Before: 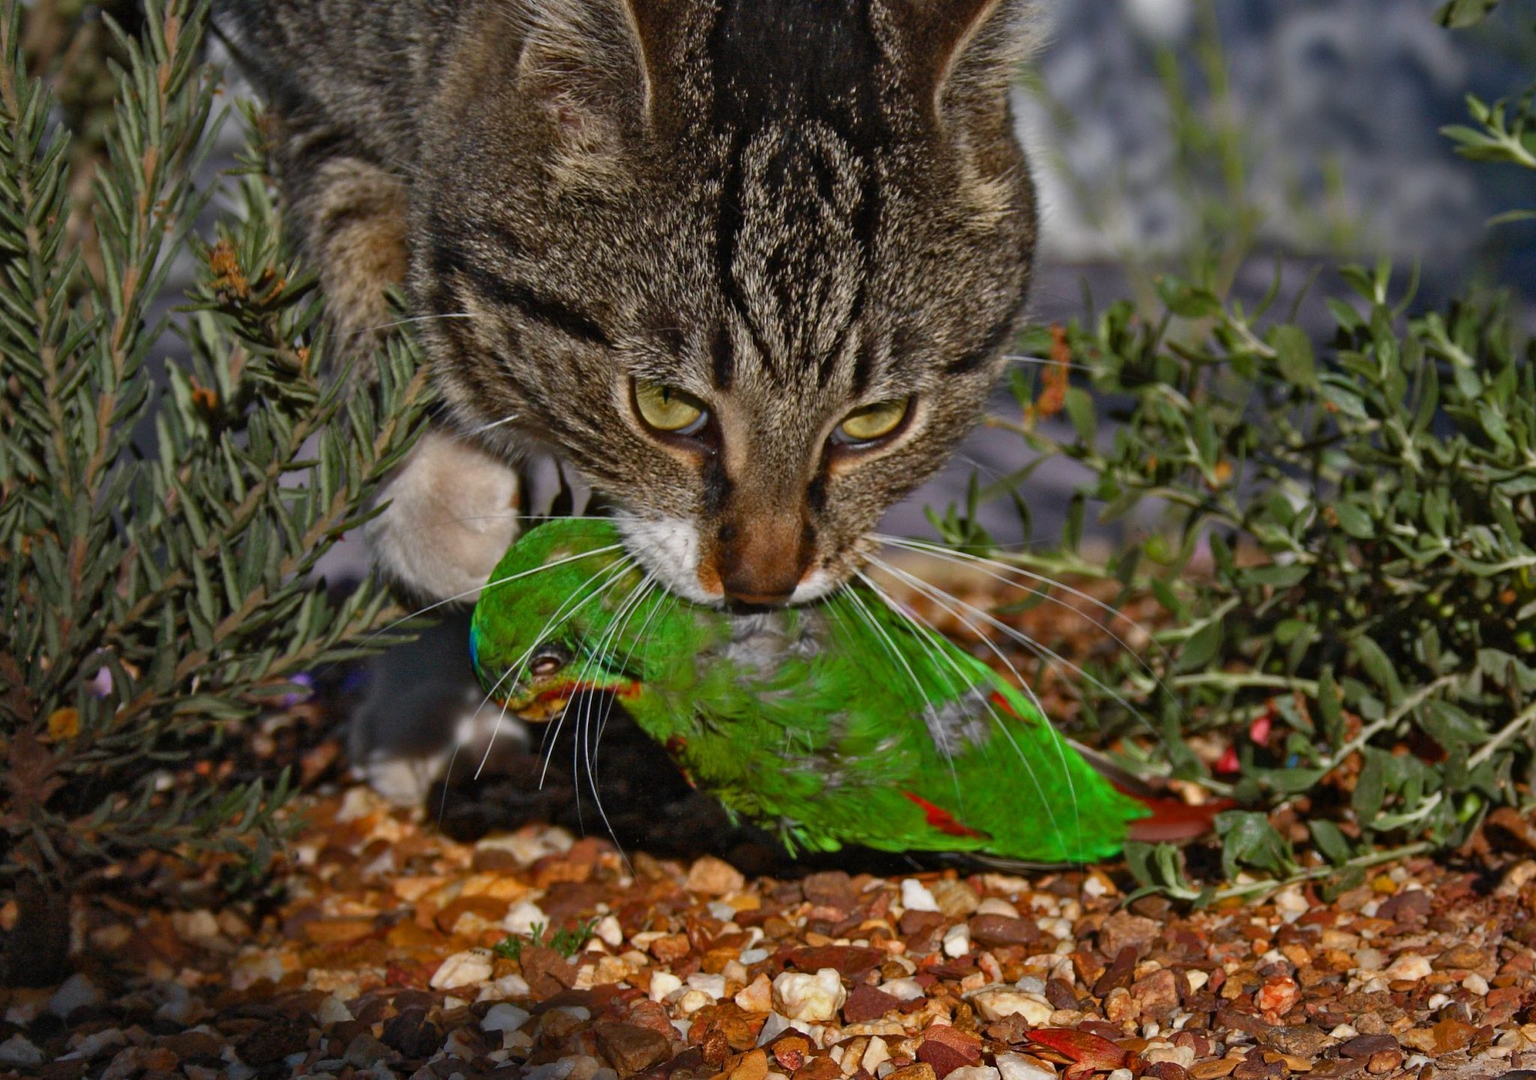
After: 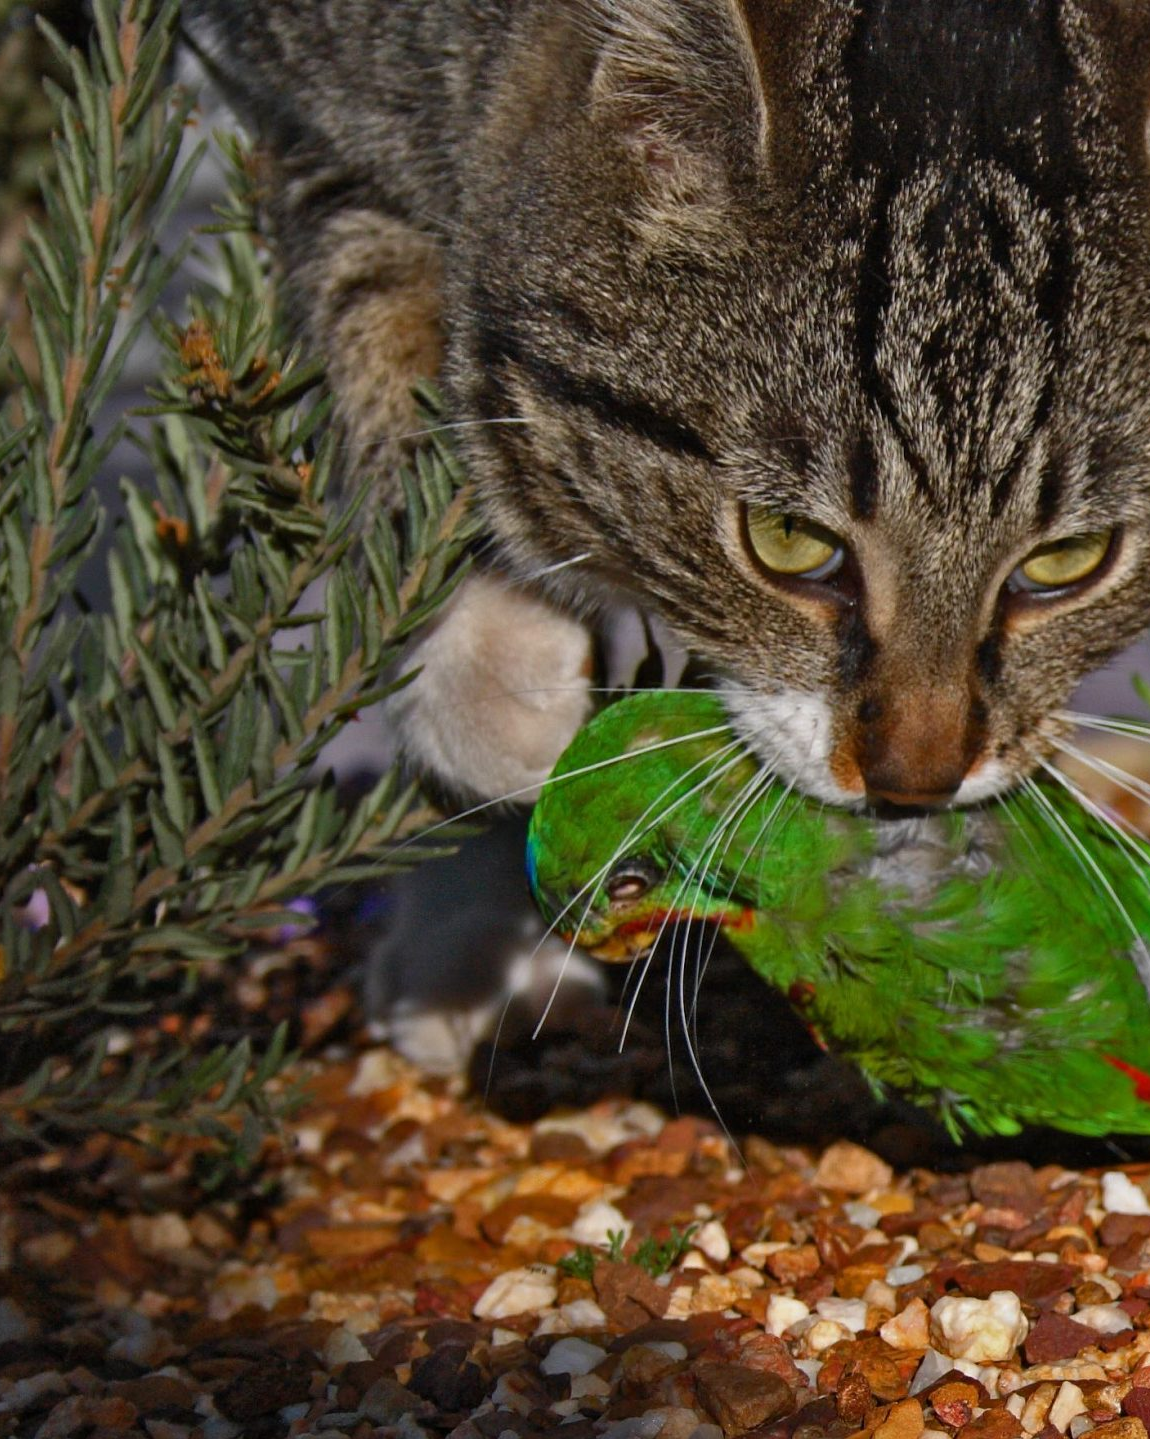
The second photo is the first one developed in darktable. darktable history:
crop: left 4.931%, right 38.911%
